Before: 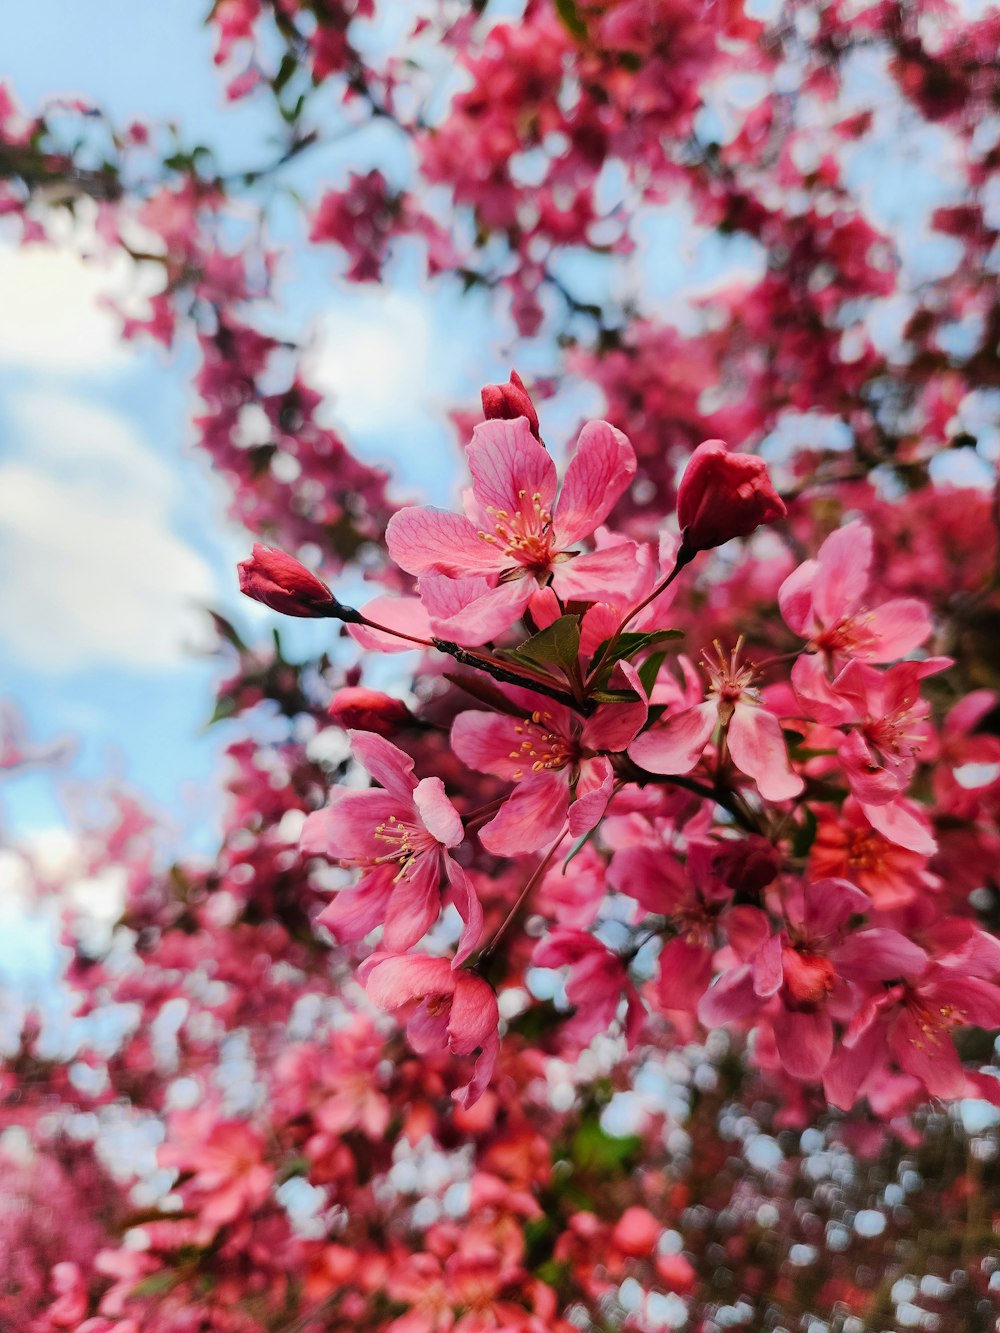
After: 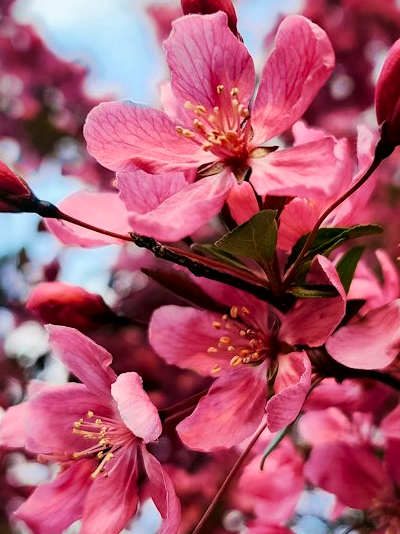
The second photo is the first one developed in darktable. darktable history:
crop: left 30.275%, top 30.393%, right 29.635%, bottom 29.538%
local contrast: mode bilateral grid, contrast 50, coarseness 50, detail 150%, midtone range 0.2
velvia: on, module defaults
